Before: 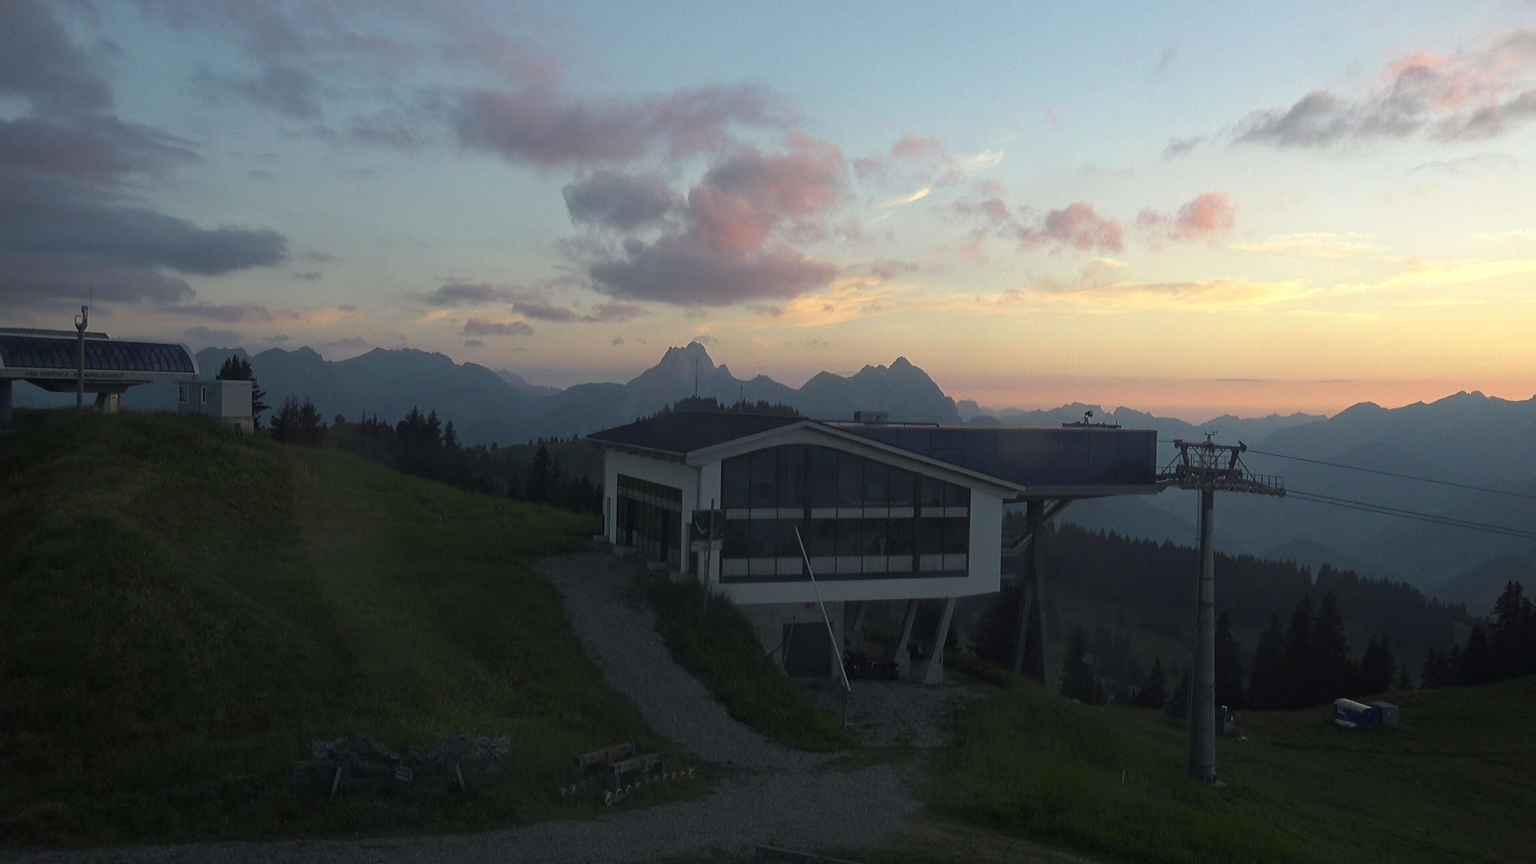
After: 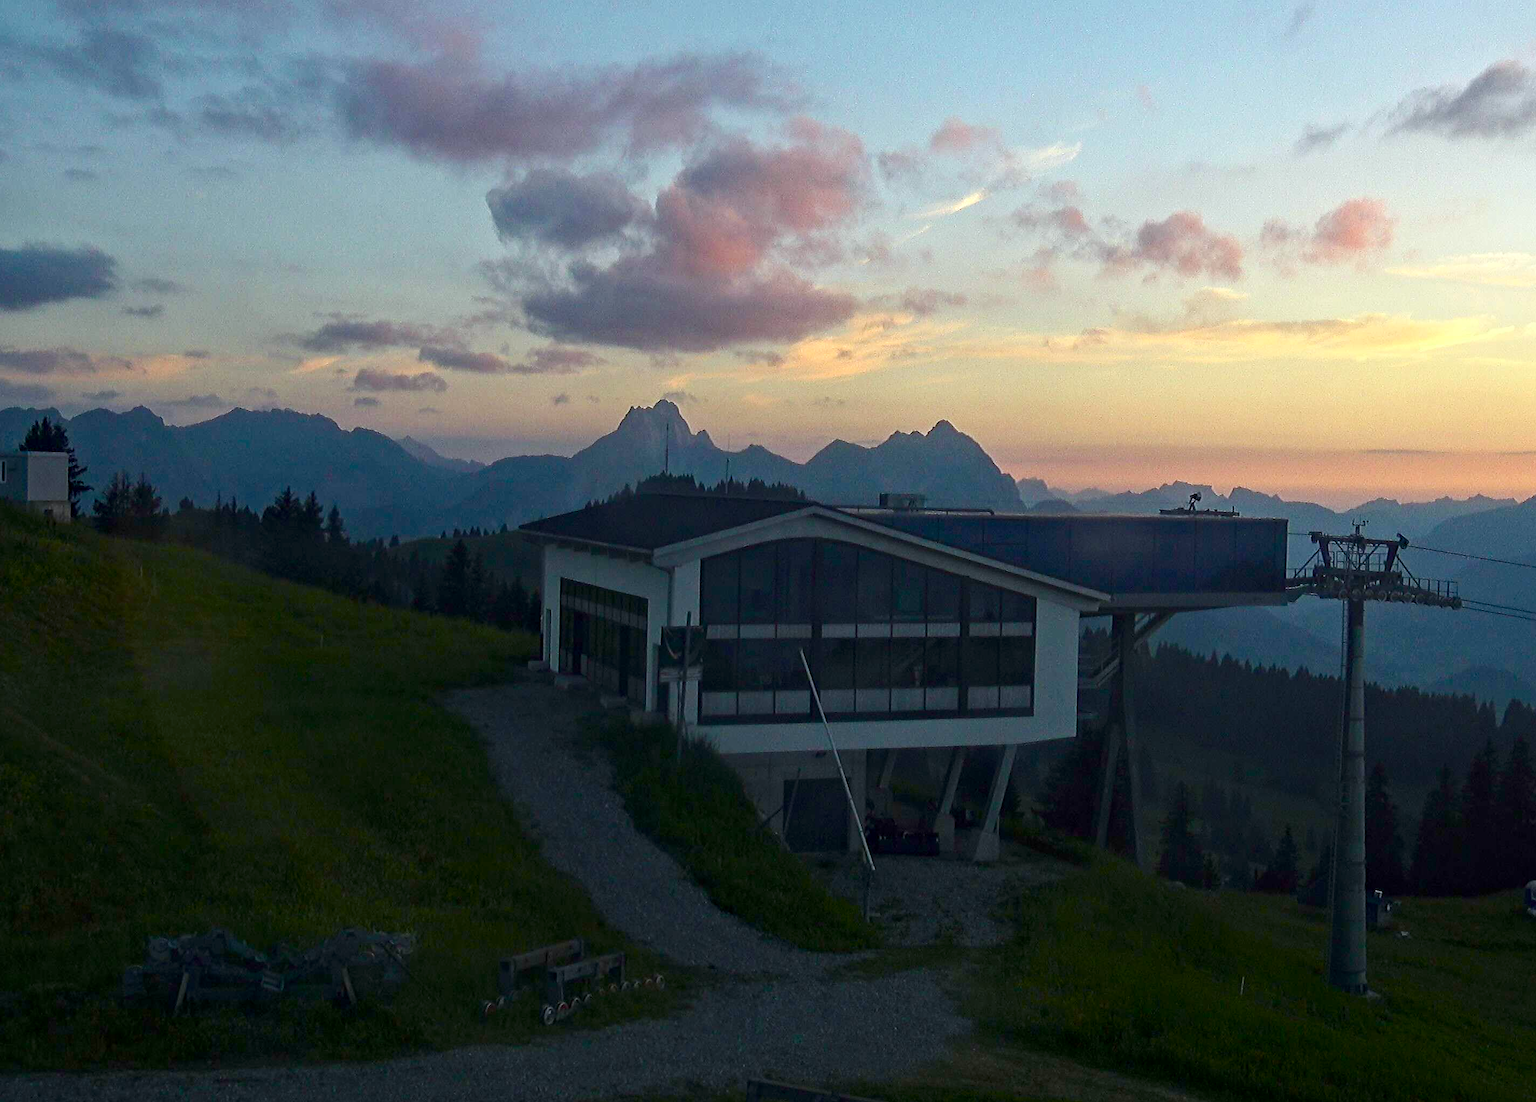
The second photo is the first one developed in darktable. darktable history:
contrast brightness saturation: contrast 0.14
white balance: red 0.982, blue 1.018
local contrast: on, module defaults
color balance rgb: linear chroma grading › global chroma 18.9%, perceptual saturation grading › global saturation 20%, perceptual saturation grading › highlights -25%, perceptual saturation grading › shadows 50%, global vibrance 18.93%
contrast equalizer: y [[0.5, 0.501, 0.532, 0.538, 0.54, 0.541], [0.5 ×6], [0.5 ×6], [0 ×6], [0 ×6]]
crop and rotate: left 13.15%, top 5.251%, right 12.609%
sharpen: radius 1, threshold 1
